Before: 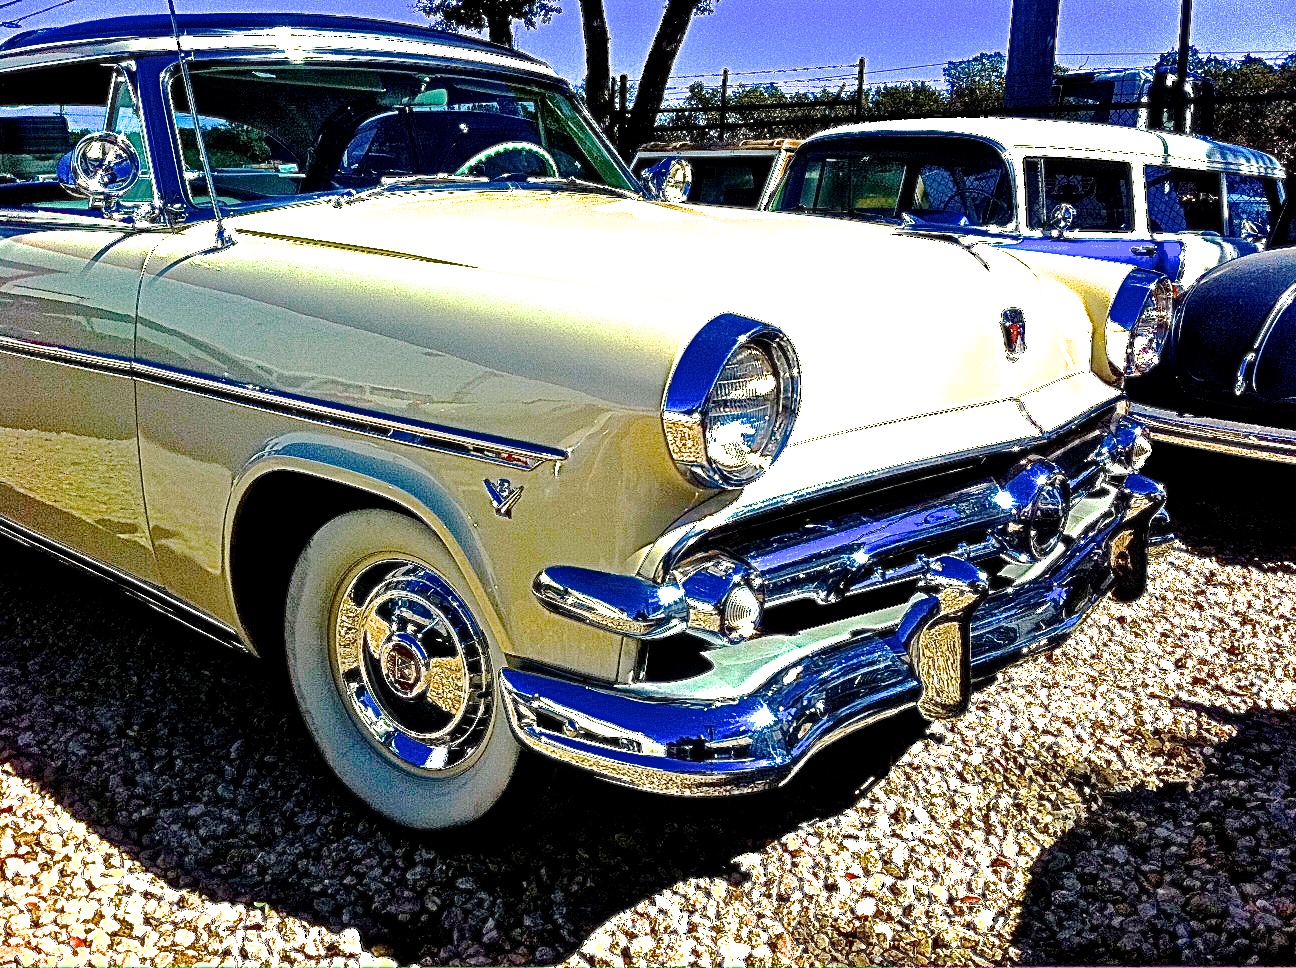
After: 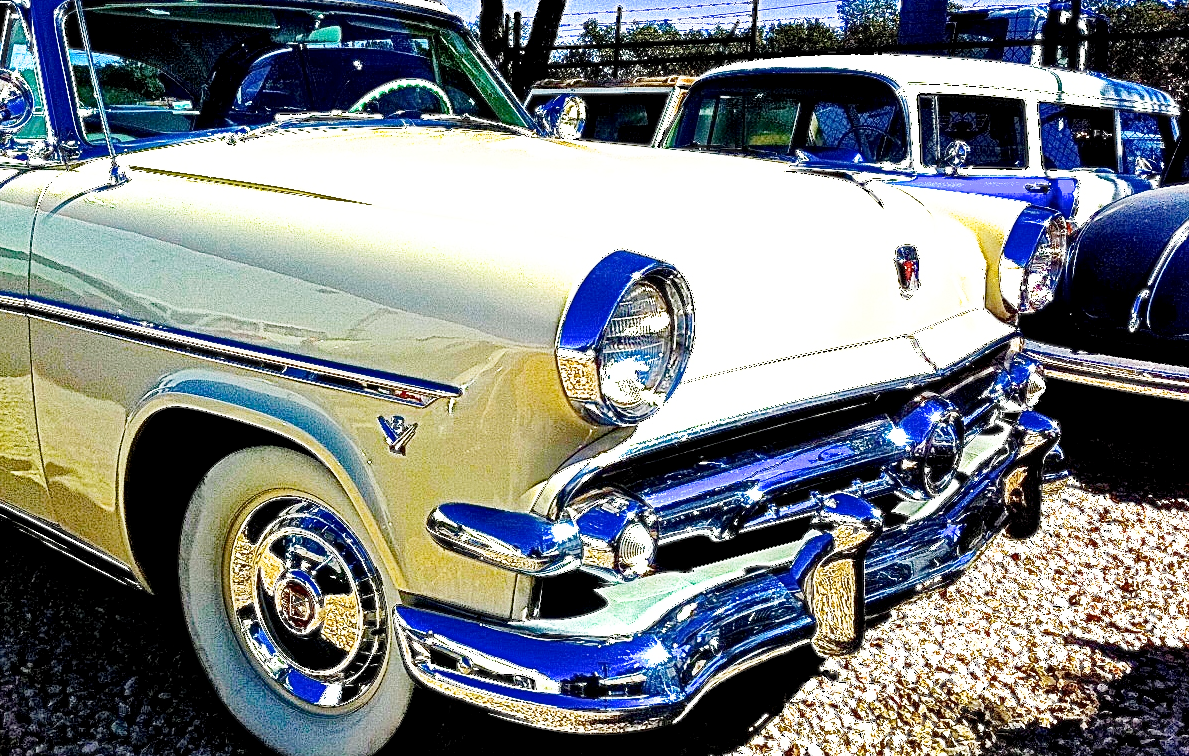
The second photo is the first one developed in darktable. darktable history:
crop: left 8.244%, top 6.578%, bottom 15.26%
base curve: curves: ch0 [(0, 0) (0.579, 0.807) (1, 1)], preserve colors none
exposure: black level correction 0.002, compensate highlight preservation false
